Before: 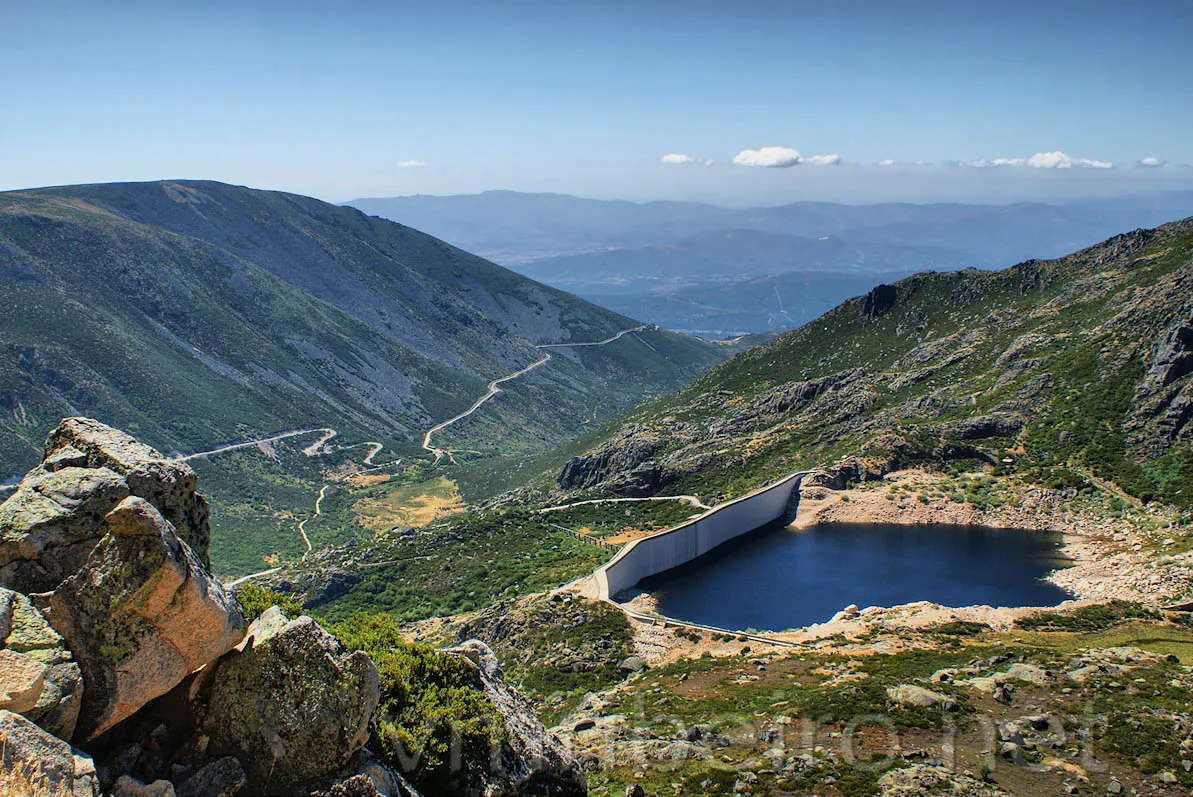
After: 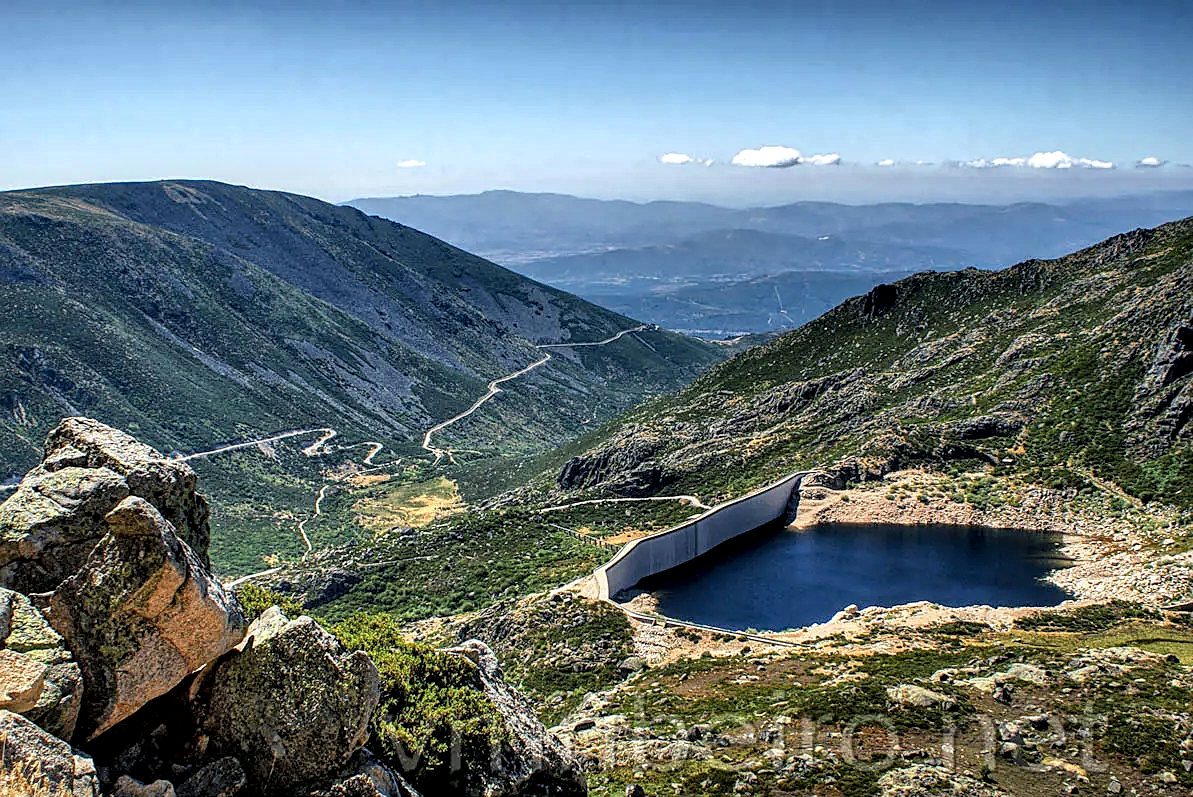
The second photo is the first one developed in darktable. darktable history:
sharpen: on, module defaults
haze removal: compatibility mode true, adaptive false
local contrast: highlights 60%, shadows 60%, detail 160%
